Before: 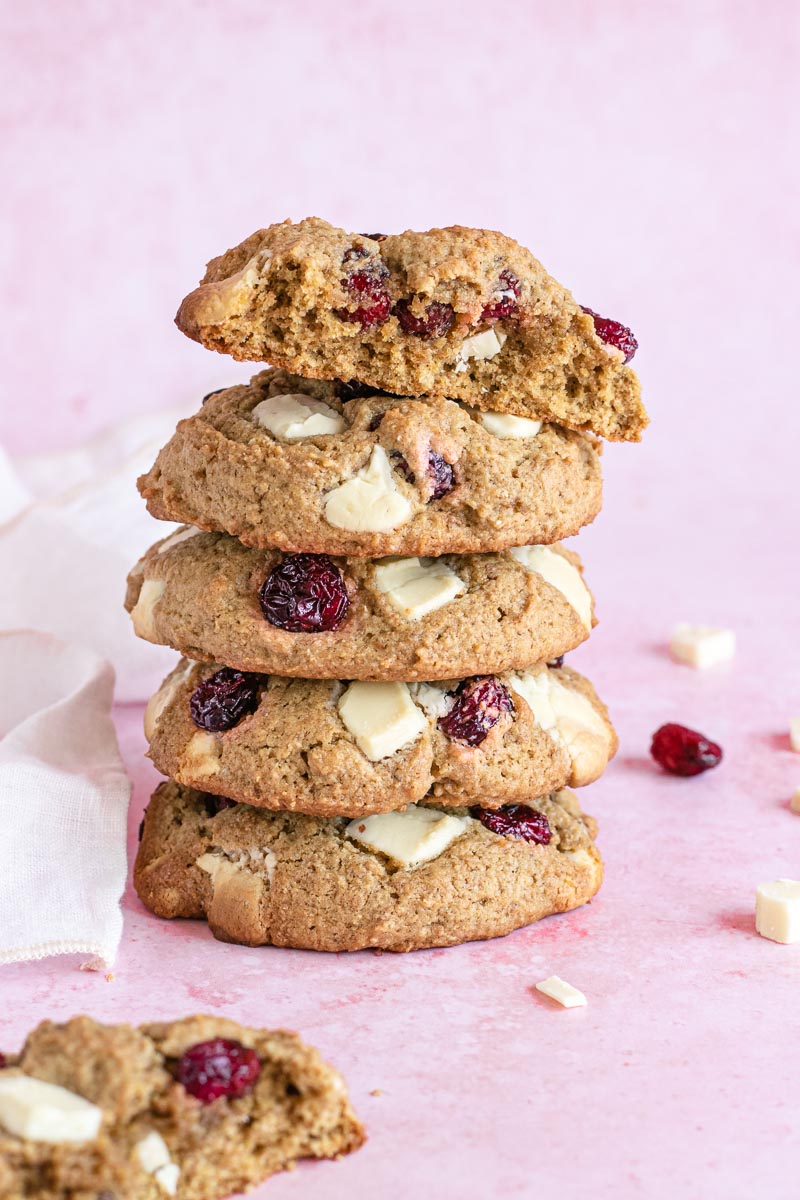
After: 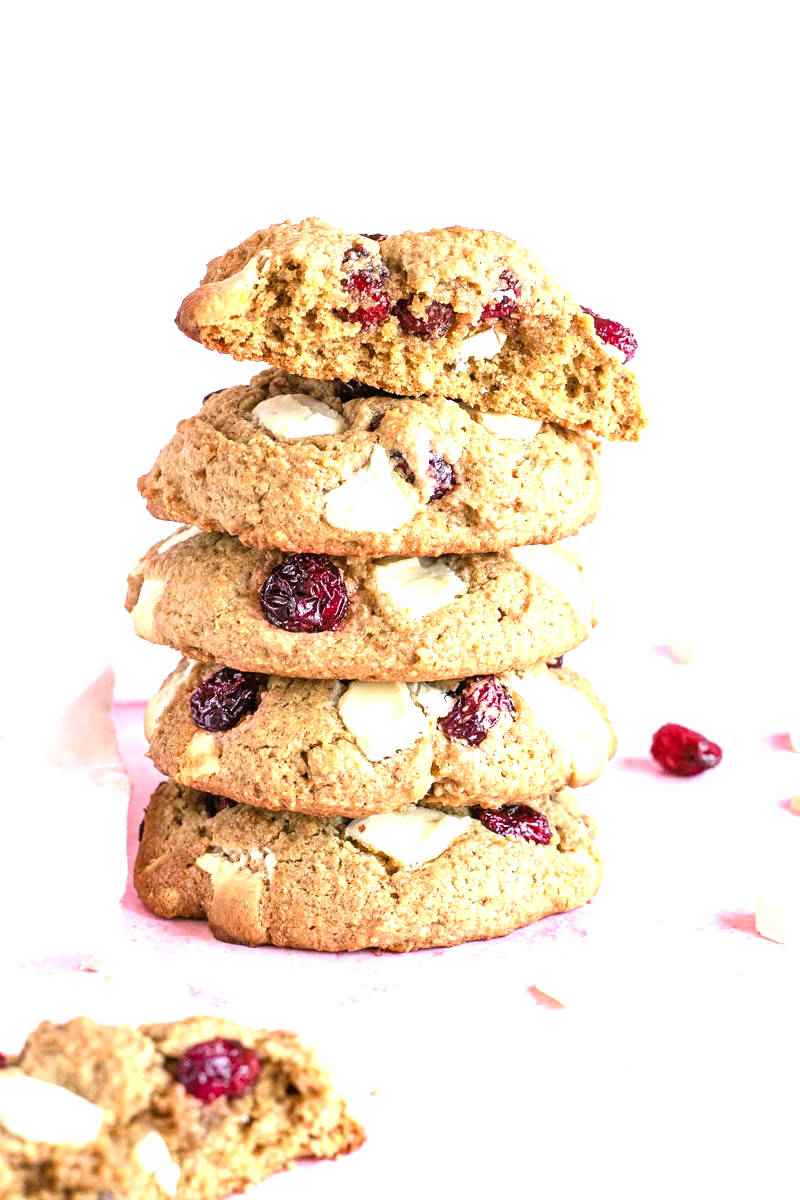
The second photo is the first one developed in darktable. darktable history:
exposure: black level correction 0.001, exposure 1.04 EV, compensate highlight preservation false
